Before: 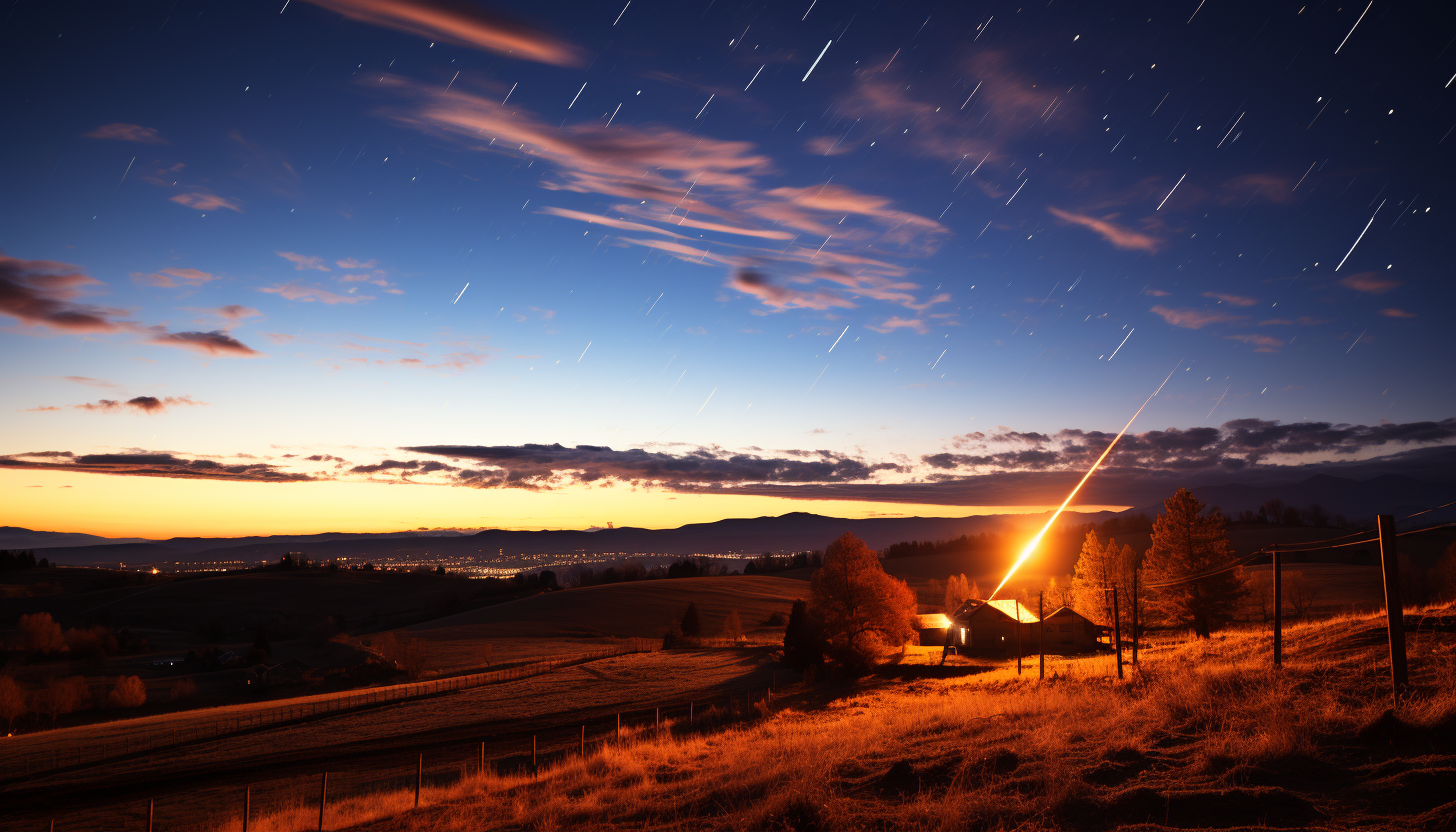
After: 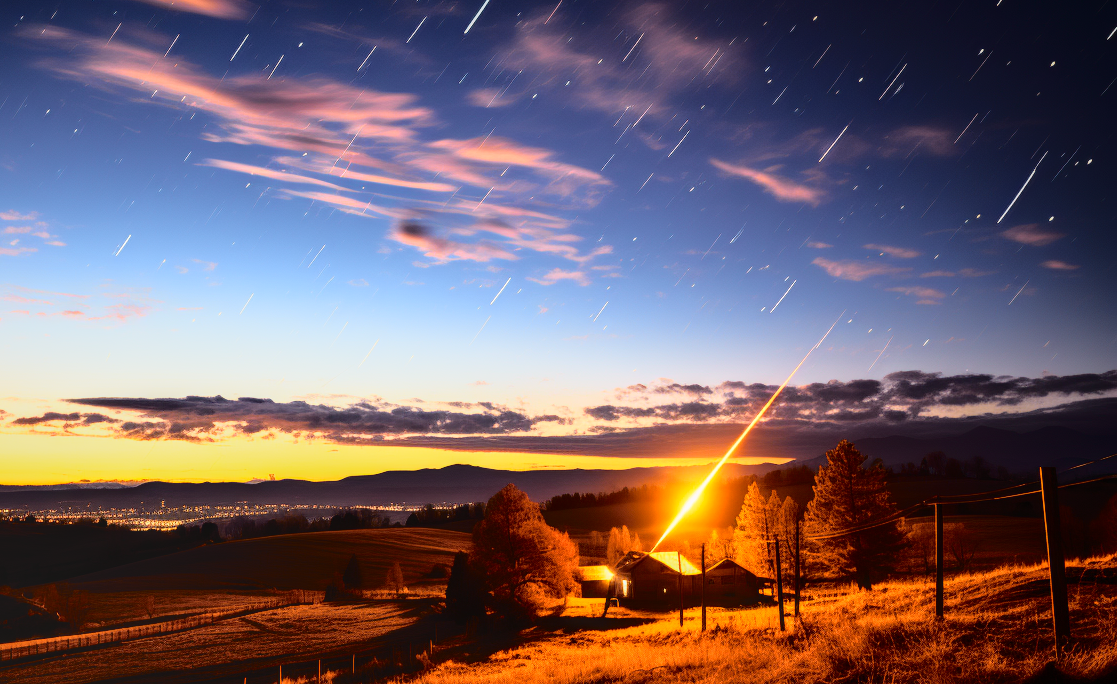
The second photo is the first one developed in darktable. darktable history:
local contrast: on, module defaults
color balance rgb: highlights gain › luminance 14.809%, perceptual saturation grading › global saturation 0.927%, global vibrance 20%
tone curve: curves: ch0 [(0, 0.013) (0.129, 0.1) (0.291, 0.375) (0.46, 0.576) (0.667, 0.78) (0.851, 0.903) (0.997, 0.951)]; ch1 [(0, 0) (0.353, 0.344) (0.45, 0.46) (0.498, 0.495) (0.528, 0.531) (0.563, 0.566) (0.592, 0.609) (0.657, 0.672) (1, 1)]; ch2 [(0, 0) (0.333, 0.346) (0.375, 0.375) (0.427, 0.44) (0.5, 0.501) (0.505, 0.505) (0.544, 0.573) (0.576, 0.615) (0.612, 0.644) (0.66, 0.715) (1, 1)], color space Lab, independent channels, preserve colors none
crop: left 23.229%, top 5.836%, bottom 11.838%
